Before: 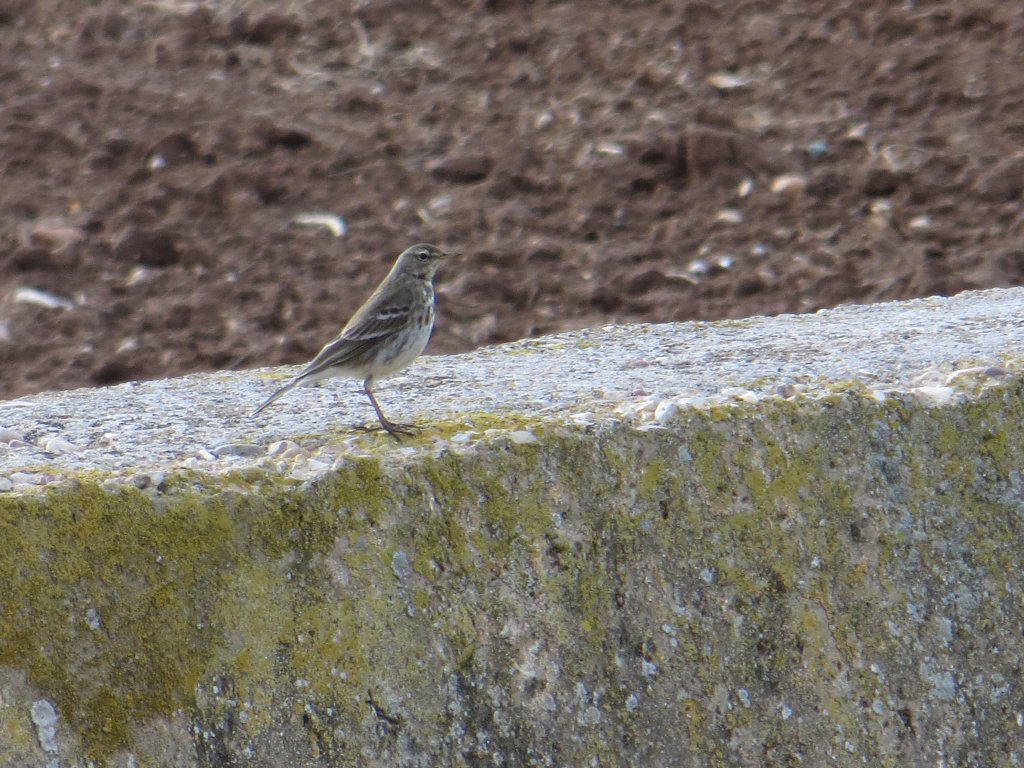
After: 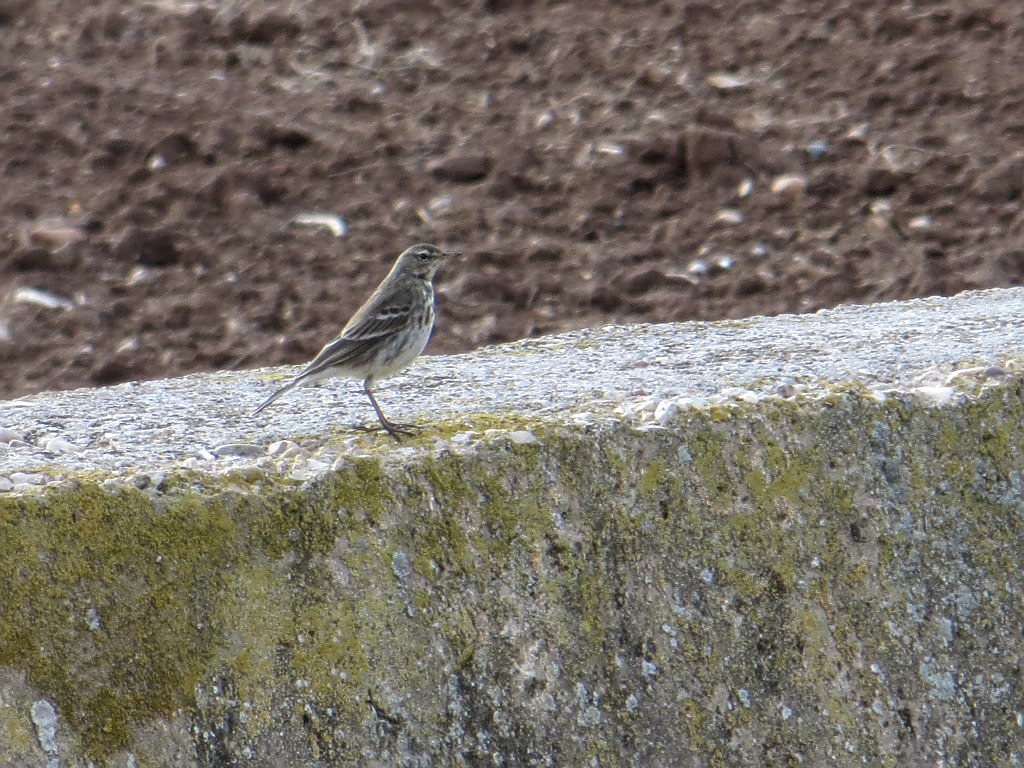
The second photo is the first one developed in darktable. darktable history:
sharpen: on, module defaults
soften: size 10%, saturation 50%, brightness 0.2 EV, mix 10%
local contrast: on, module defaults
